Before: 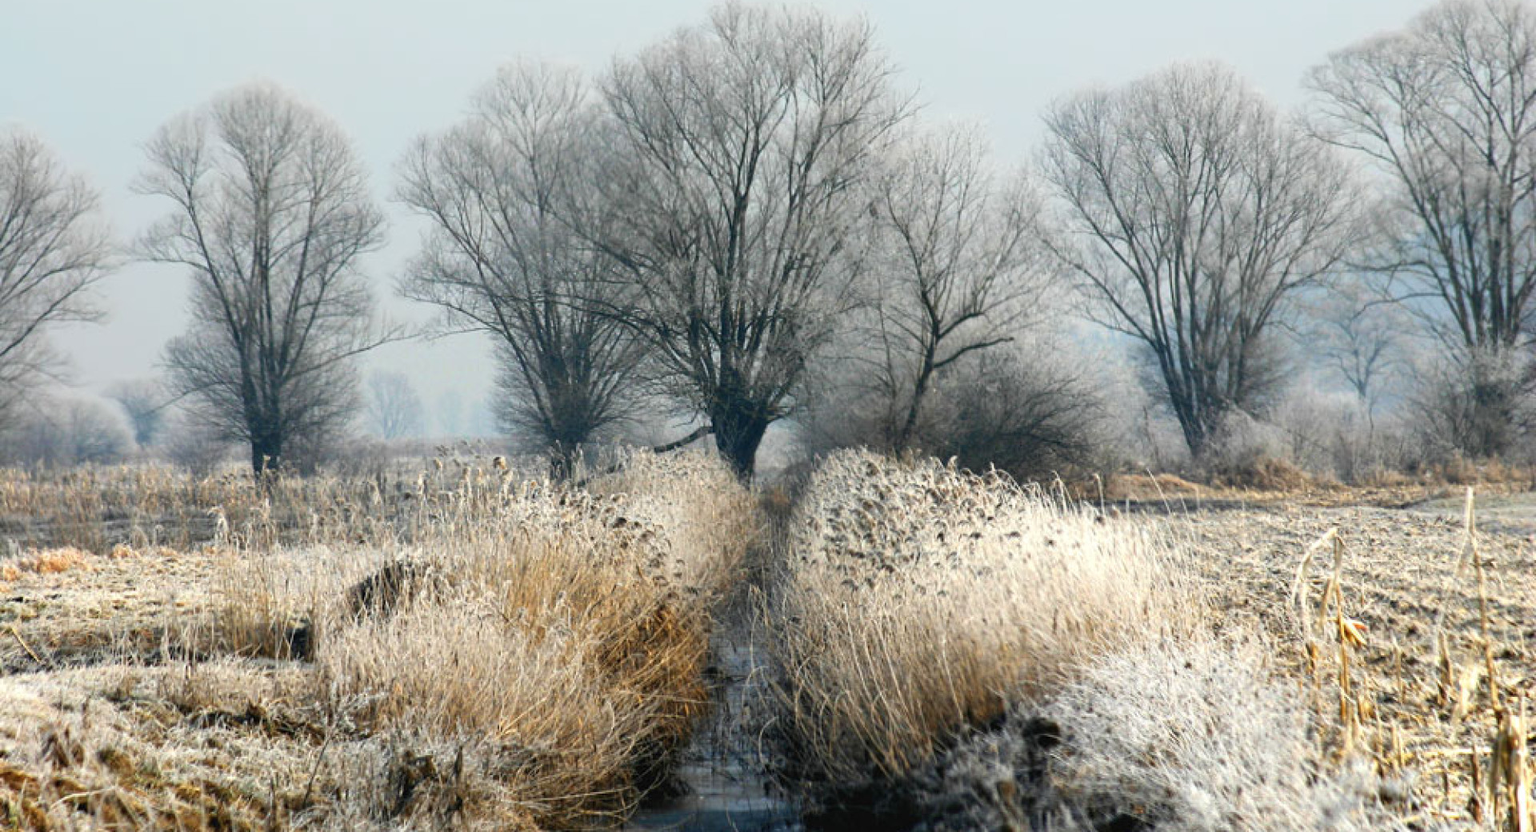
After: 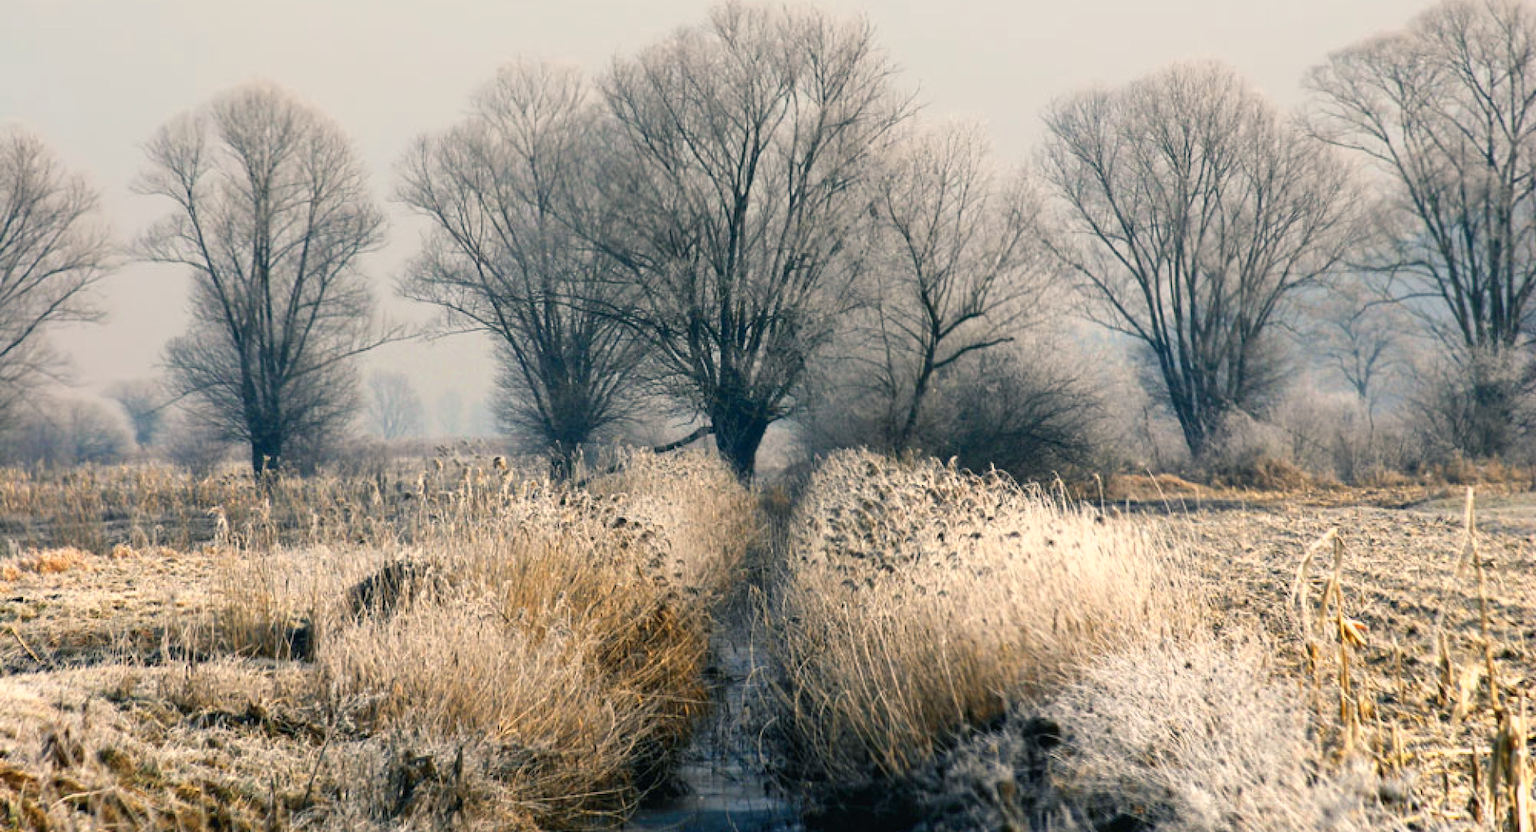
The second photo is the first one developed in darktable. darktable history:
color balance rgb: shadows lift › chroma 5.41%, shadows lift › hue 240°, highlights gain › chroma 3.74%, highlights gain › hue 60°, saturation formula JzAzBz (2021)
contrast brightness saturation: contrast 0.03, brightness -0.04
